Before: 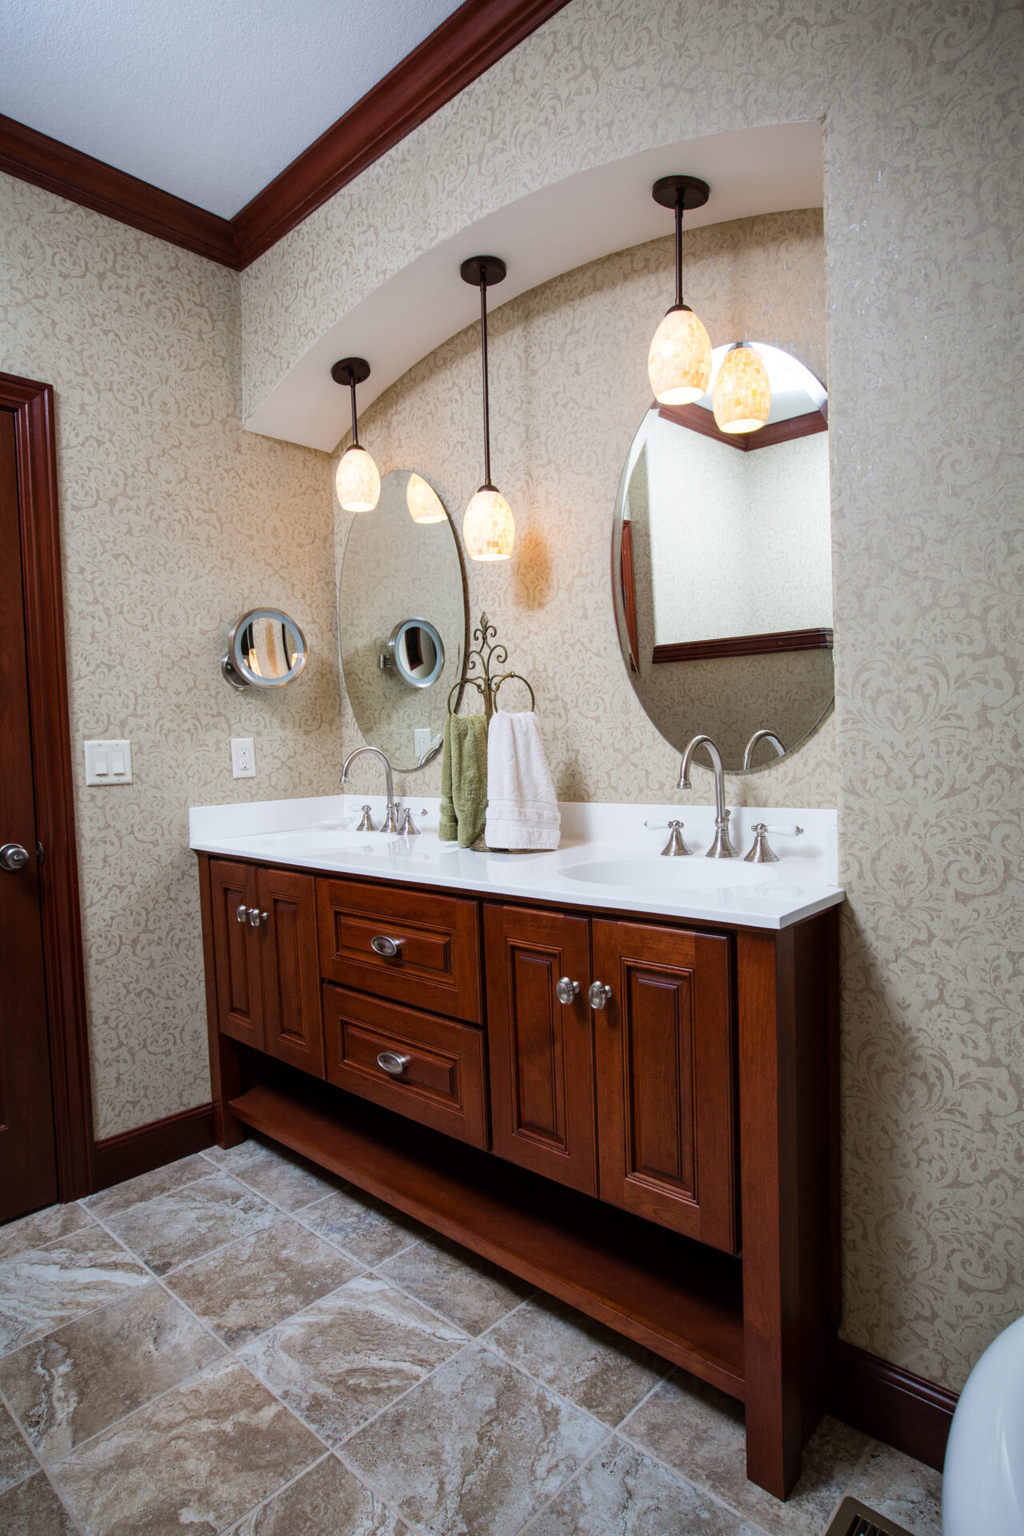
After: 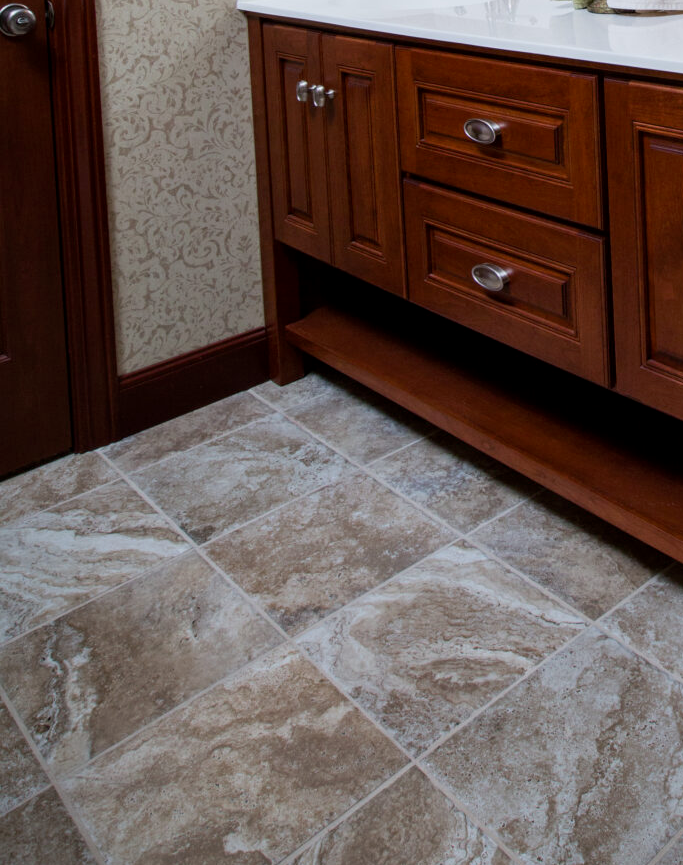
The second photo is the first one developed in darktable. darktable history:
crop and rotate: top 54.778%, right 46.61%, bottom 0.159%
exposure: black level correction 0.002, exposure -0.1 EV, compensate highlight preservation false
